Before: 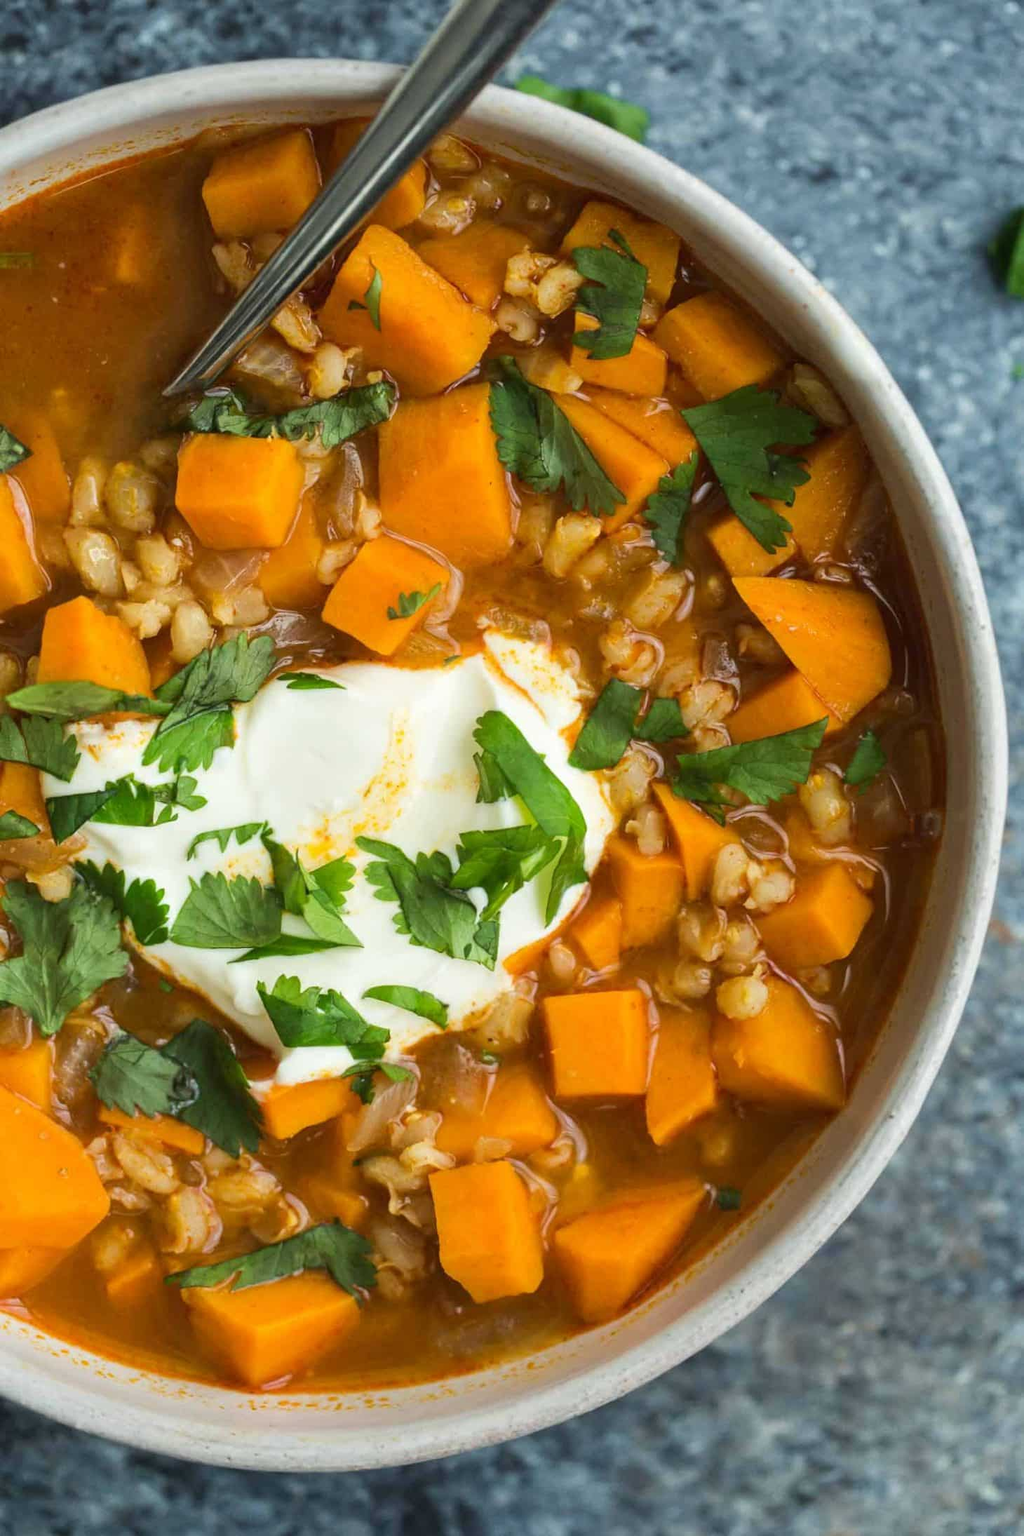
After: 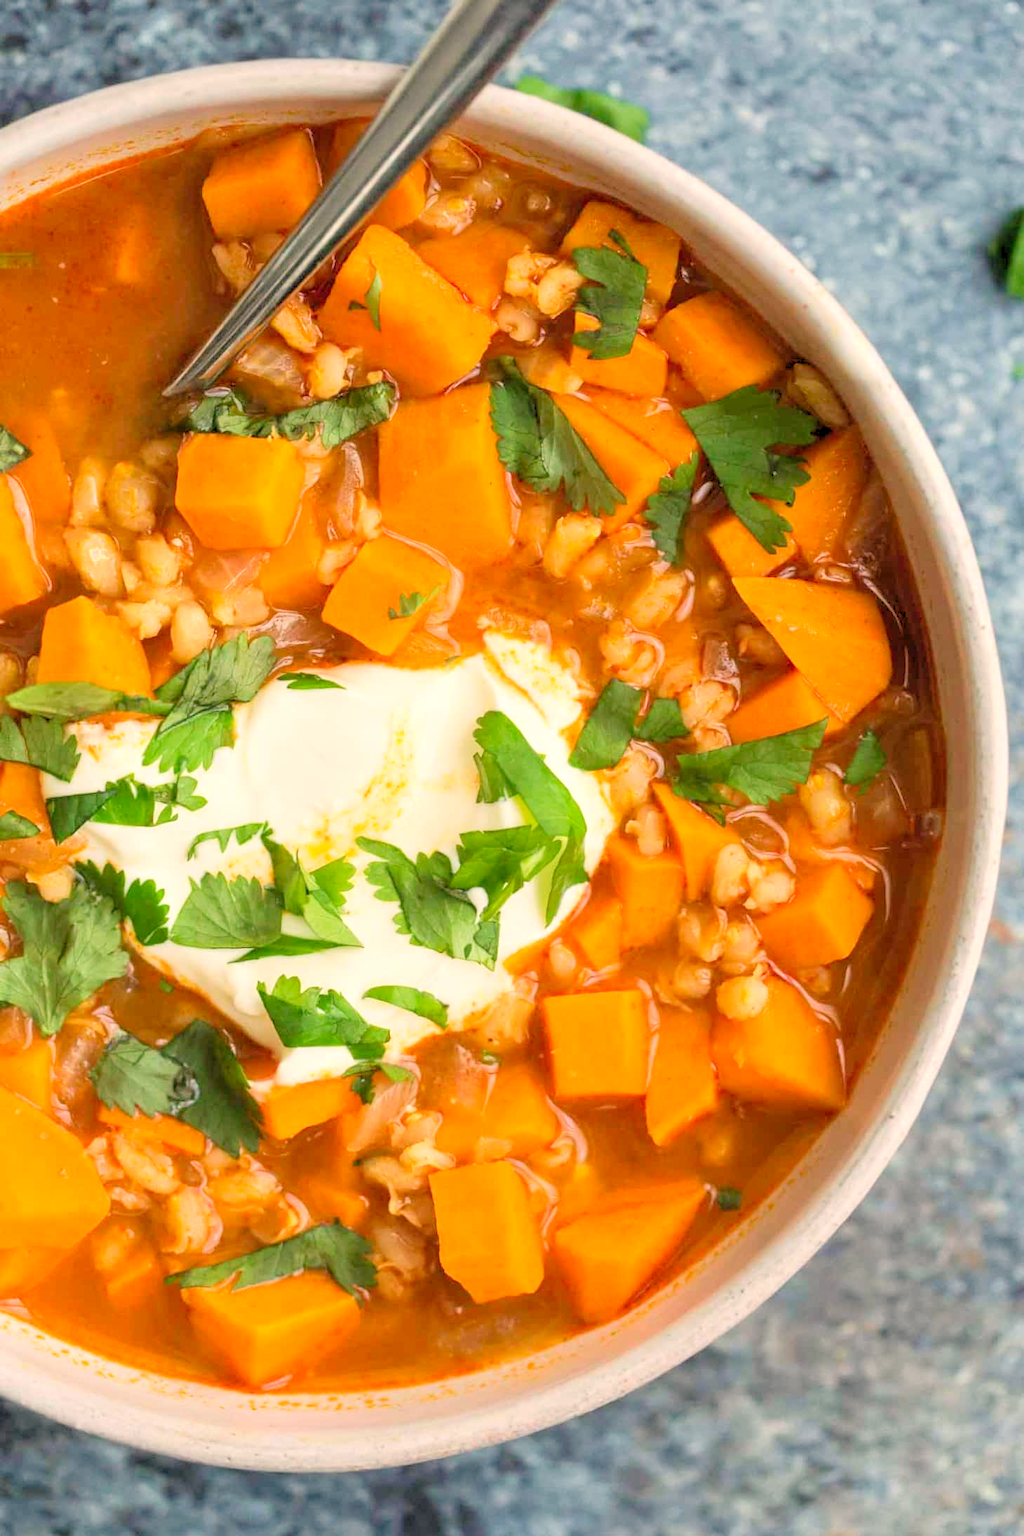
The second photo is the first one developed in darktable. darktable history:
white balance: red 1.127, blue 0.943
levels: levels [0.072, 0.414, 0.976]
